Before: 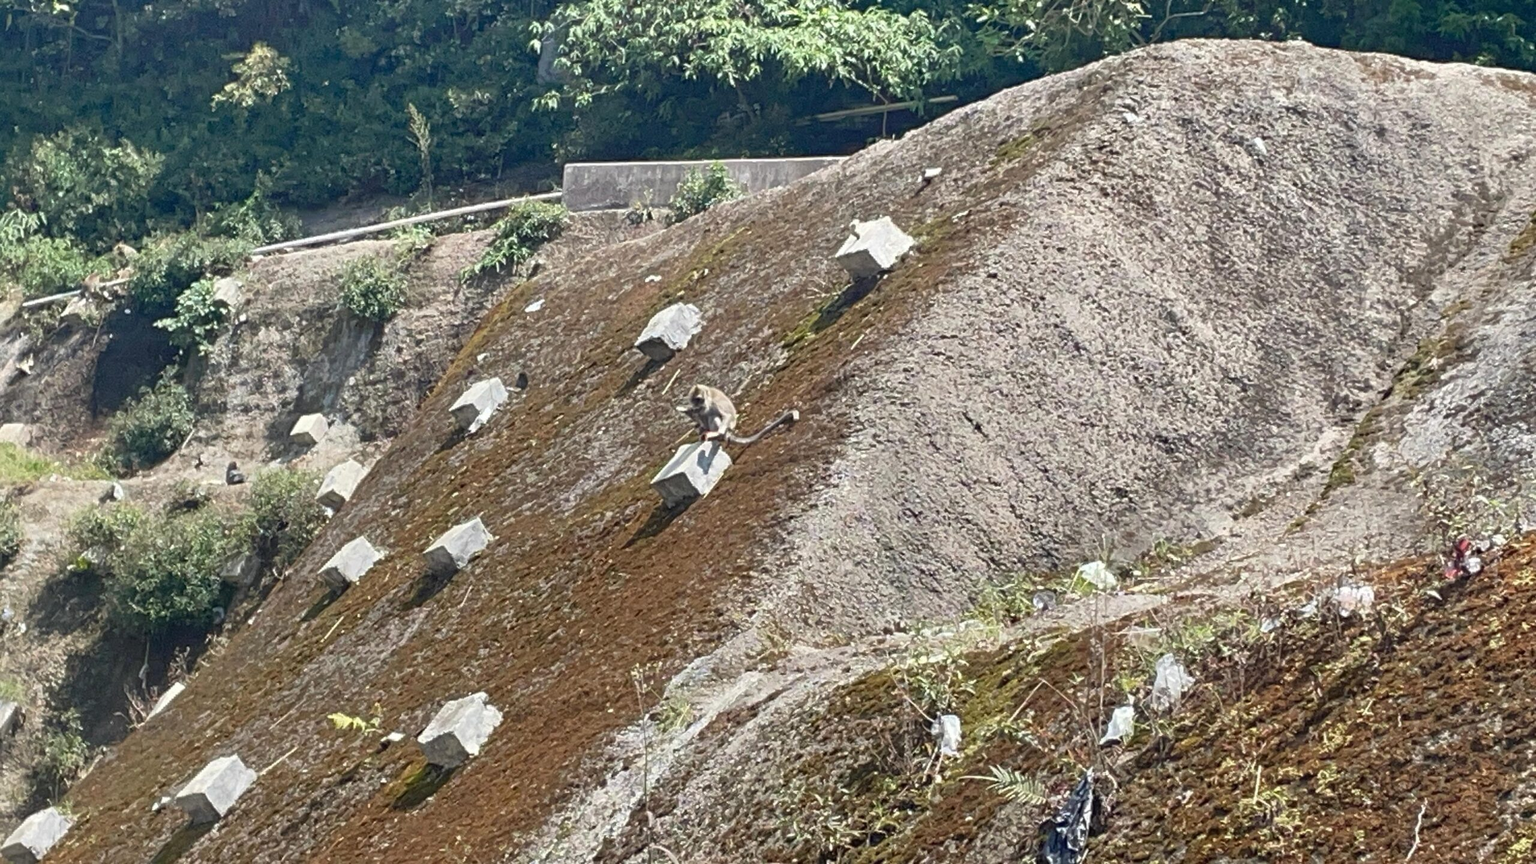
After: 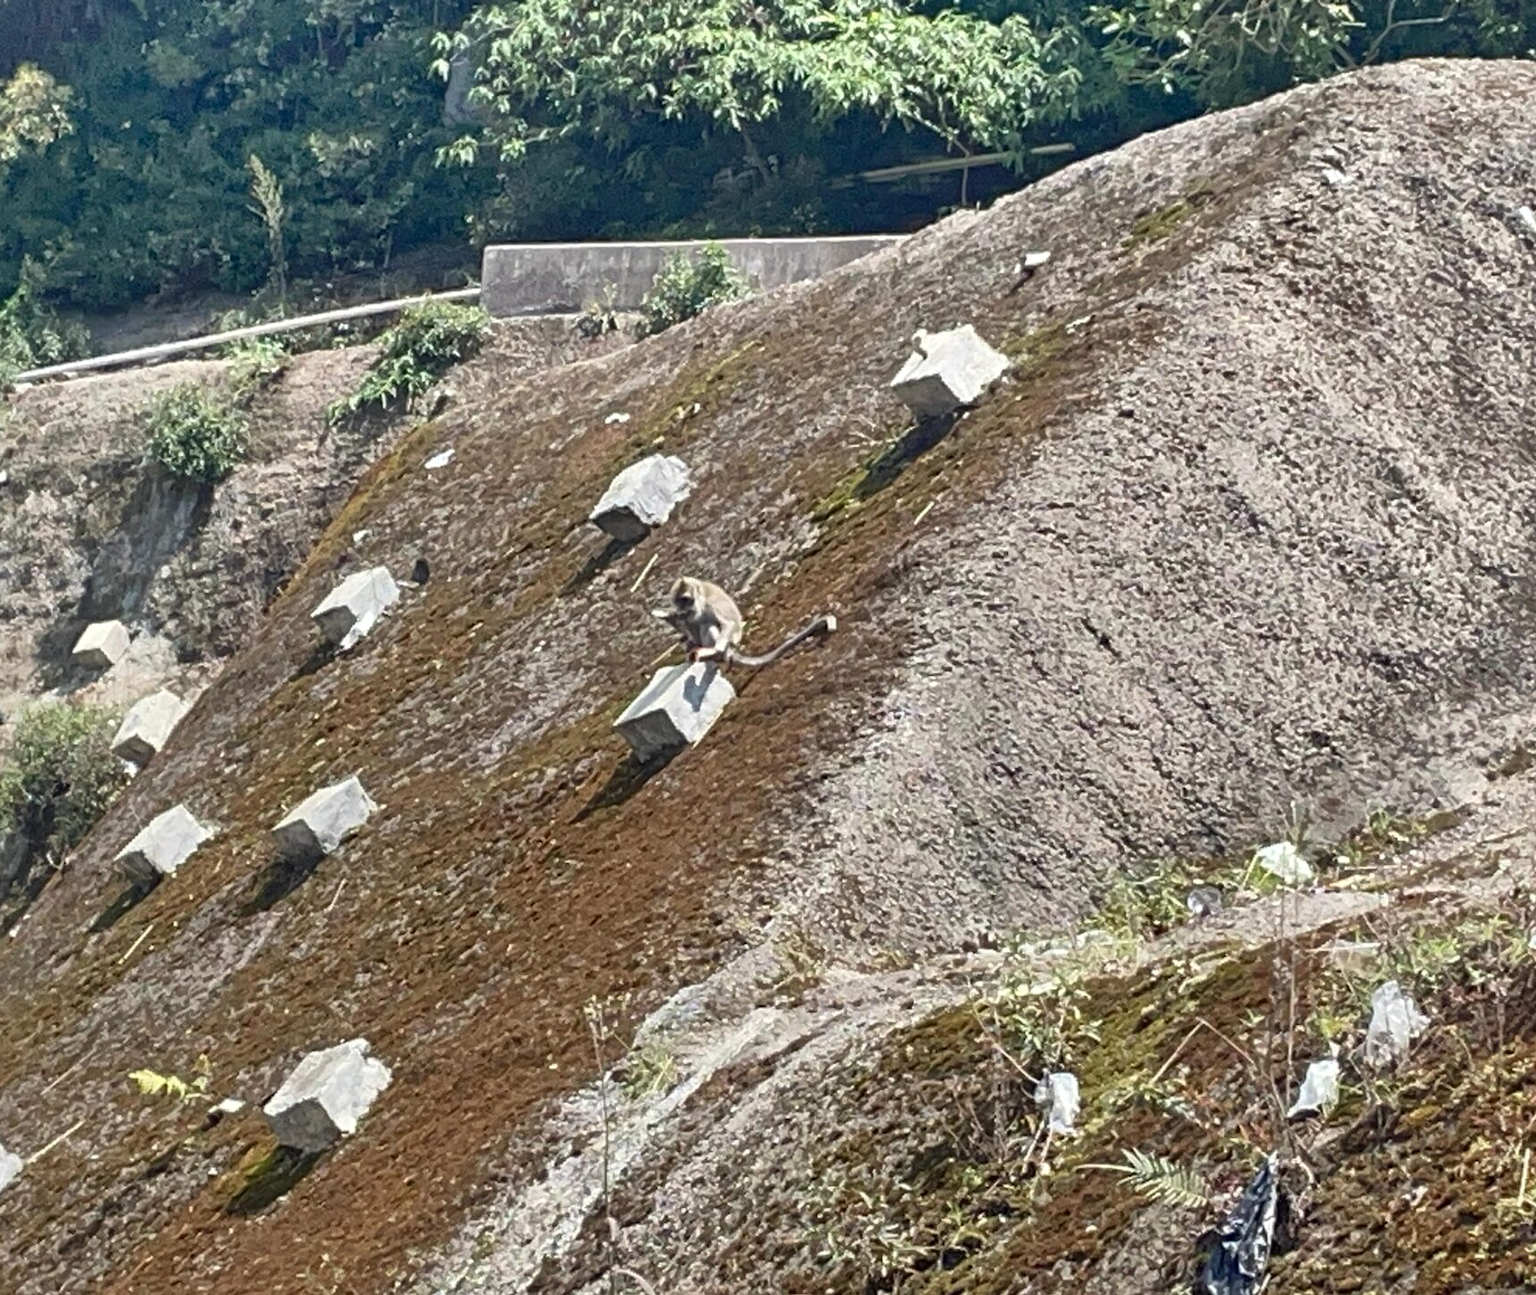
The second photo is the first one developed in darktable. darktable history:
local contrast: mode bilateral grid, contrast 20, coarseness 50, detail 120%, midtone range 0.2
crop and rotate: left 15.754%, right 17.579%
shadows and highlights: soften with gaussian
